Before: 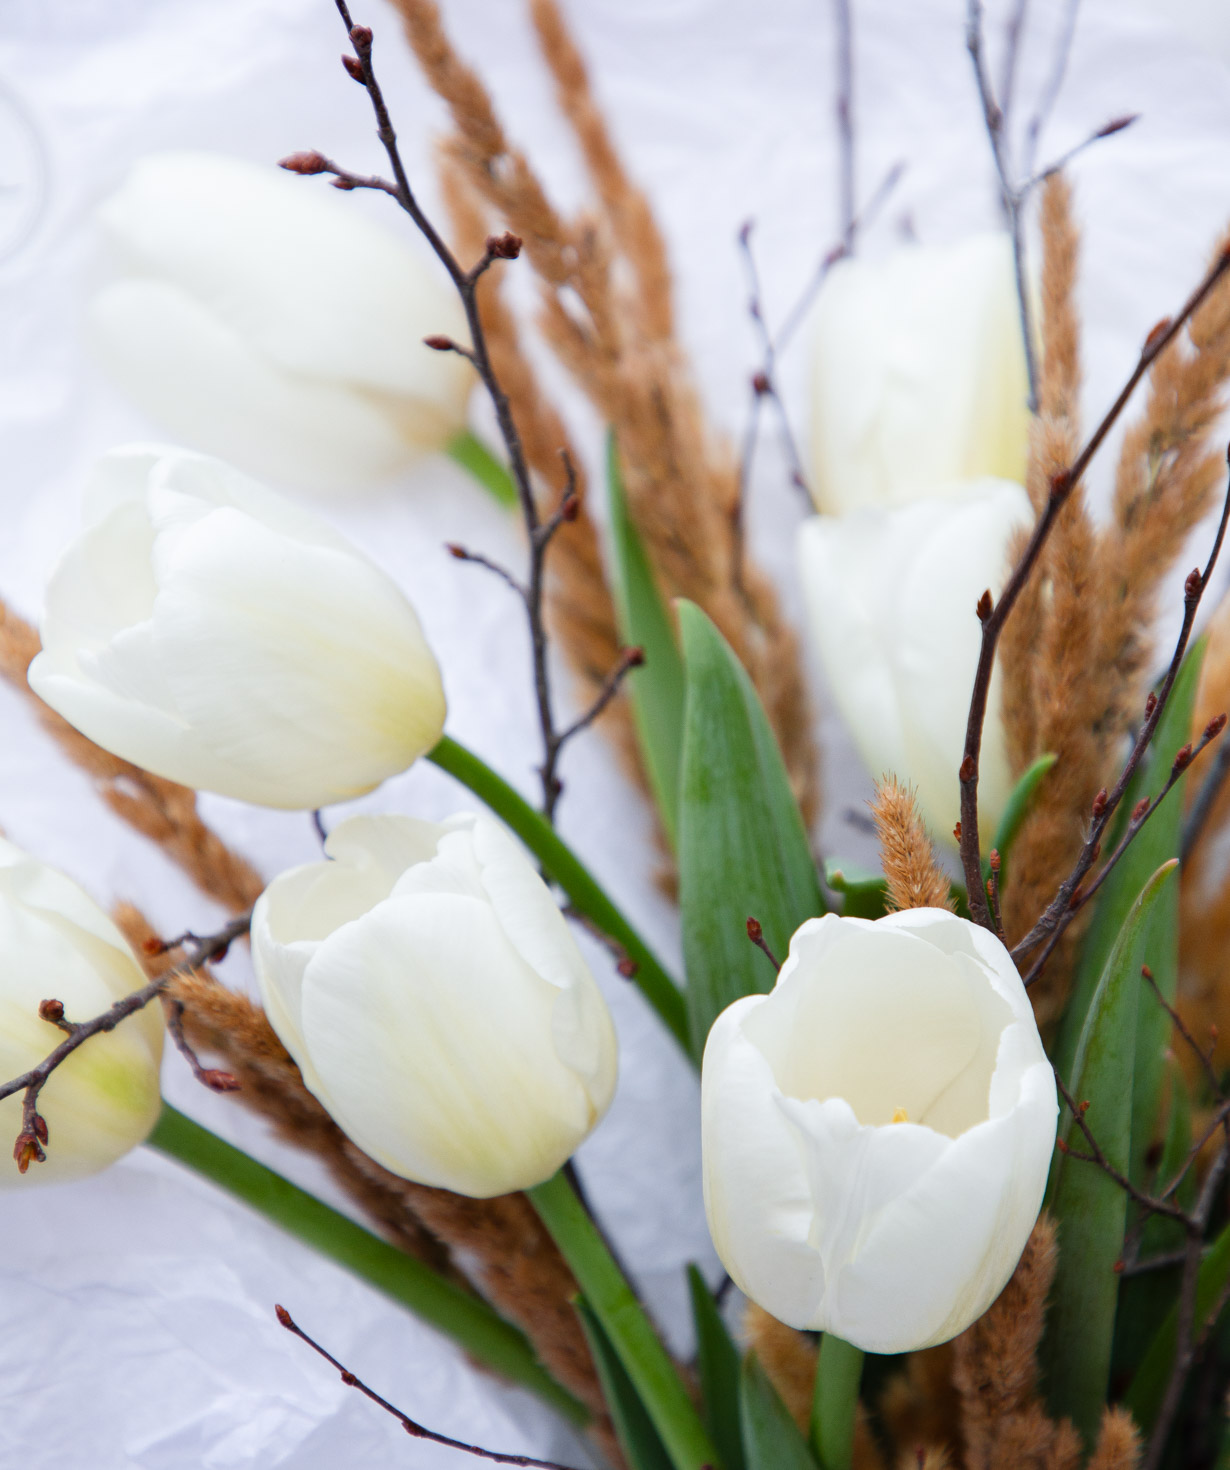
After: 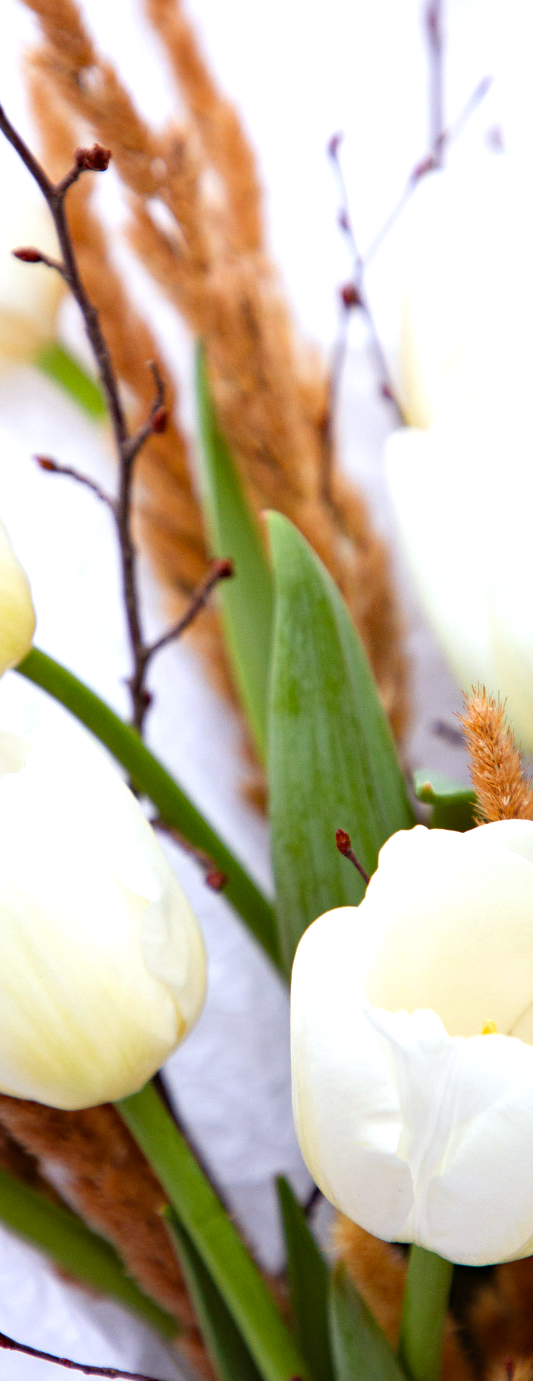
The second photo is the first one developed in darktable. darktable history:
haze removal: compatibility mode true, adaptive false
crop: left 33.452%, top 6.025%, right 23.155%
rgb levels: mode RGB, independent channels, levels [[0, 0.5, 1], [0, 0.521, 1], [0, 0.536, 1]]
exposure: exposure 0.496 EV, compensate highlight preservation false
